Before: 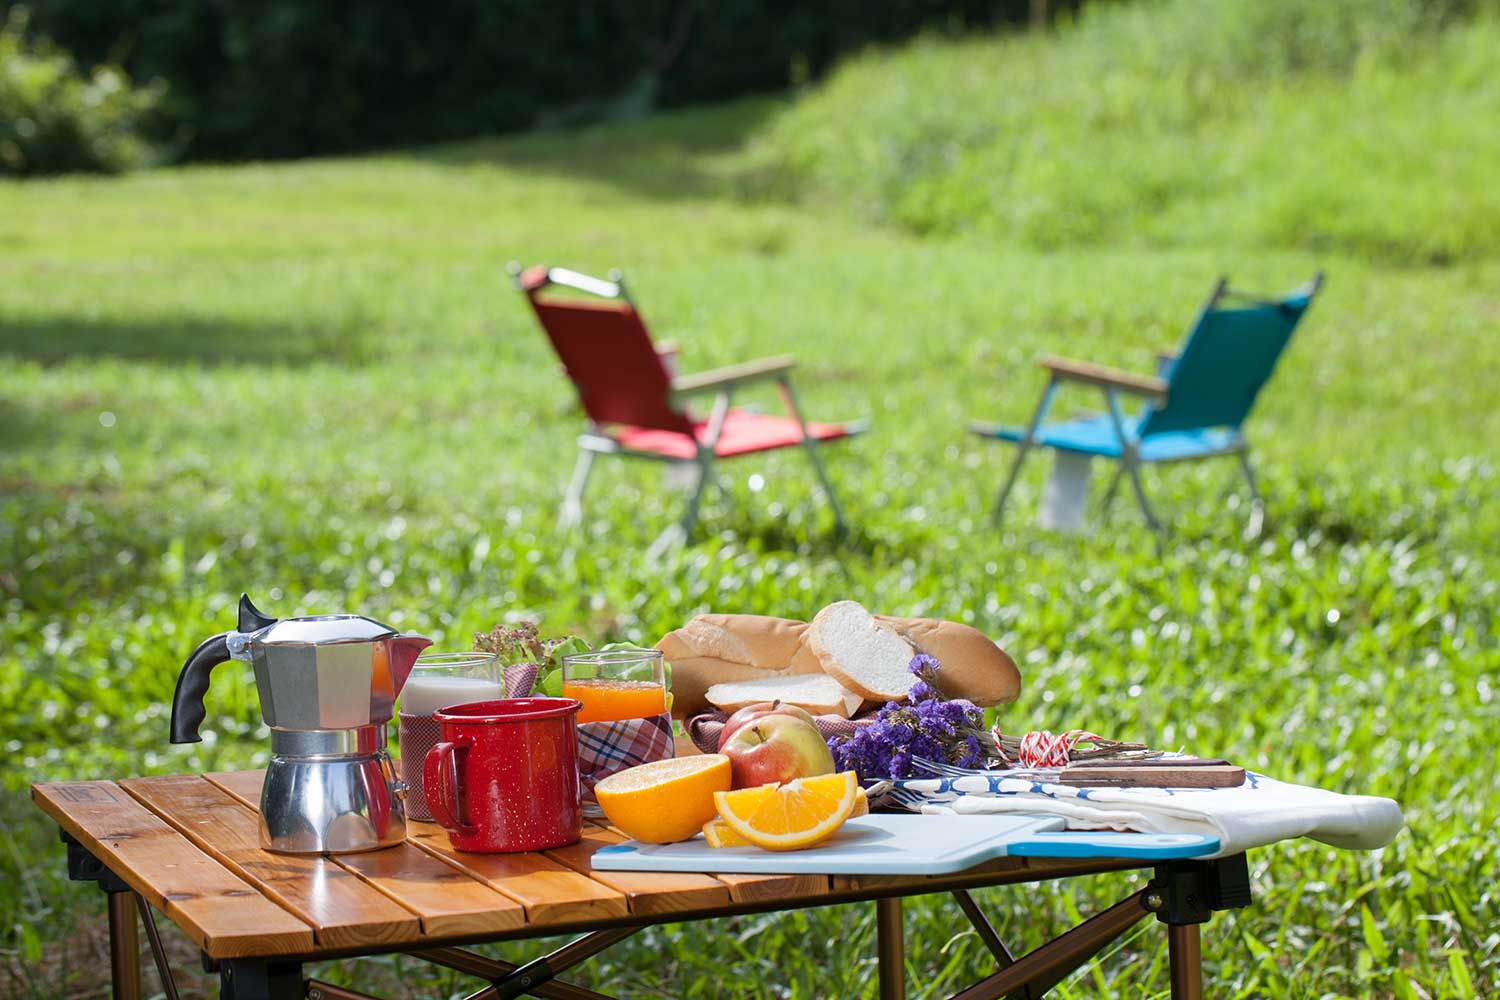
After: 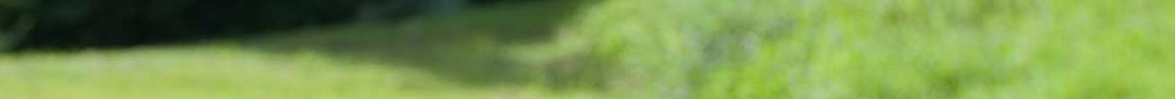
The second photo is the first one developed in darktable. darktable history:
crop and rotate: left 9.644%, top 9.491%, right 6.021%, bottom 80.509%
white balance: red 0.98, blue 1.034
rotate and perspective: rotation 0.215°, lens shift (vertical) -0.139, crop left 0.069, crop right 0.939, crop top 0.002, crop bottom 0.996
